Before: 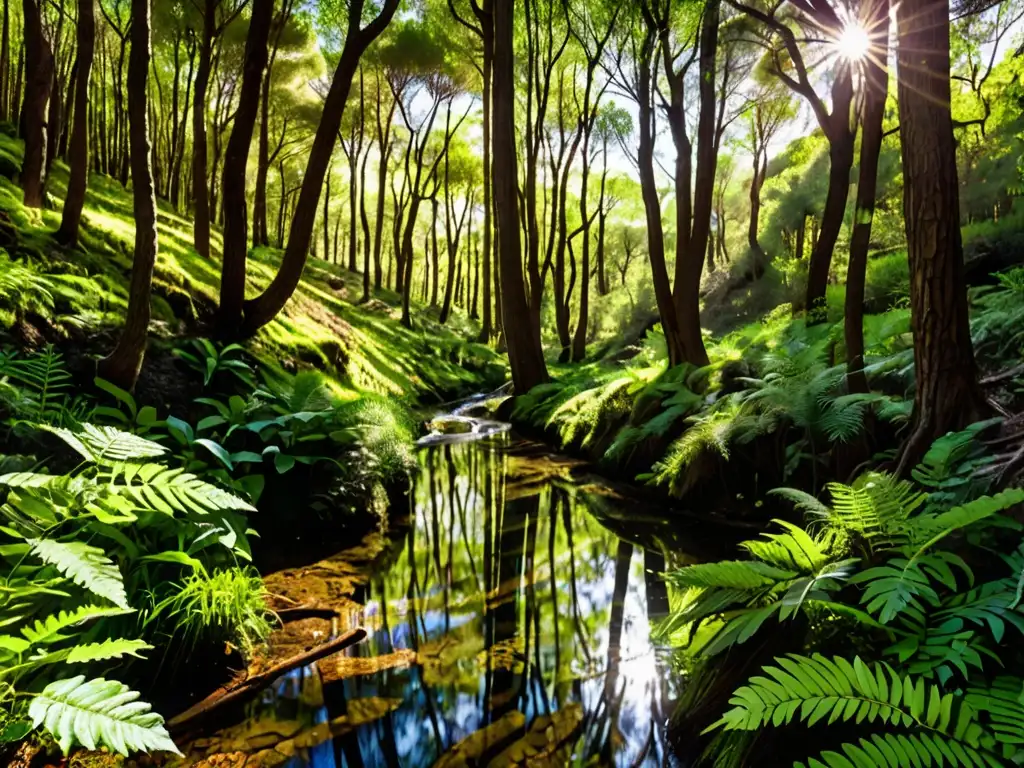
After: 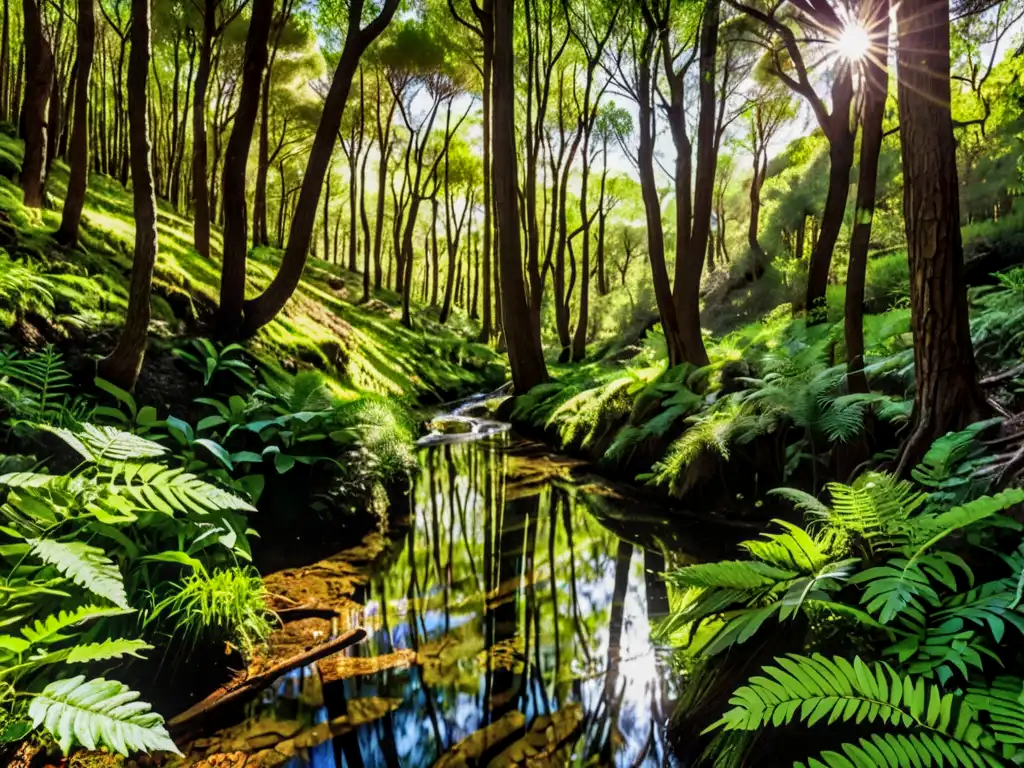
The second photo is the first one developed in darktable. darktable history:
shadows and highlights: white point adjustment -3.64, highlights -63.34, highlights color adjustment 42%, soften with gaussian
local contrast: on, module defaults
